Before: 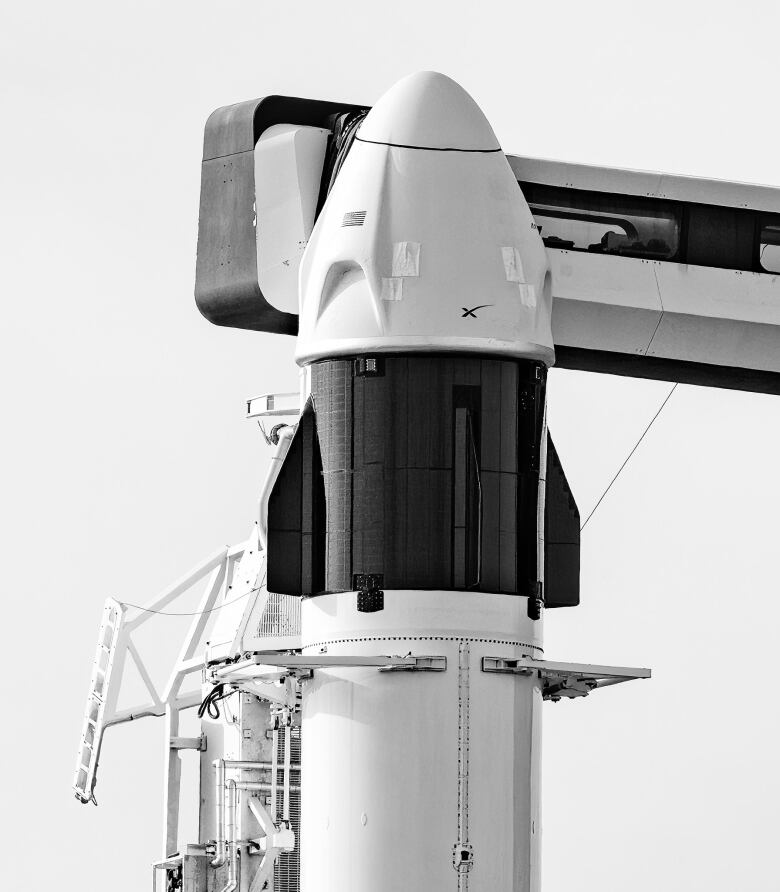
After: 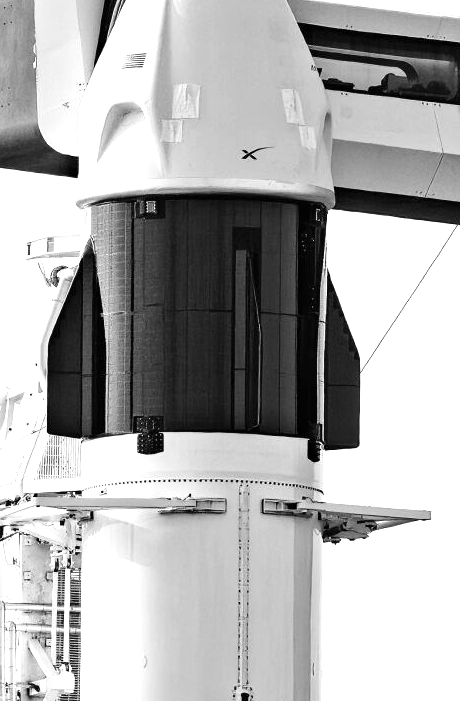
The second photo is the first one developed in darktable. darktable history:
exposure: black level correction 0, exposure 0.5 EV, compensate highlight preservation false
crop and rotate: left 28.256%, top 17.734%, right 12.656%, bottom 3.573%
